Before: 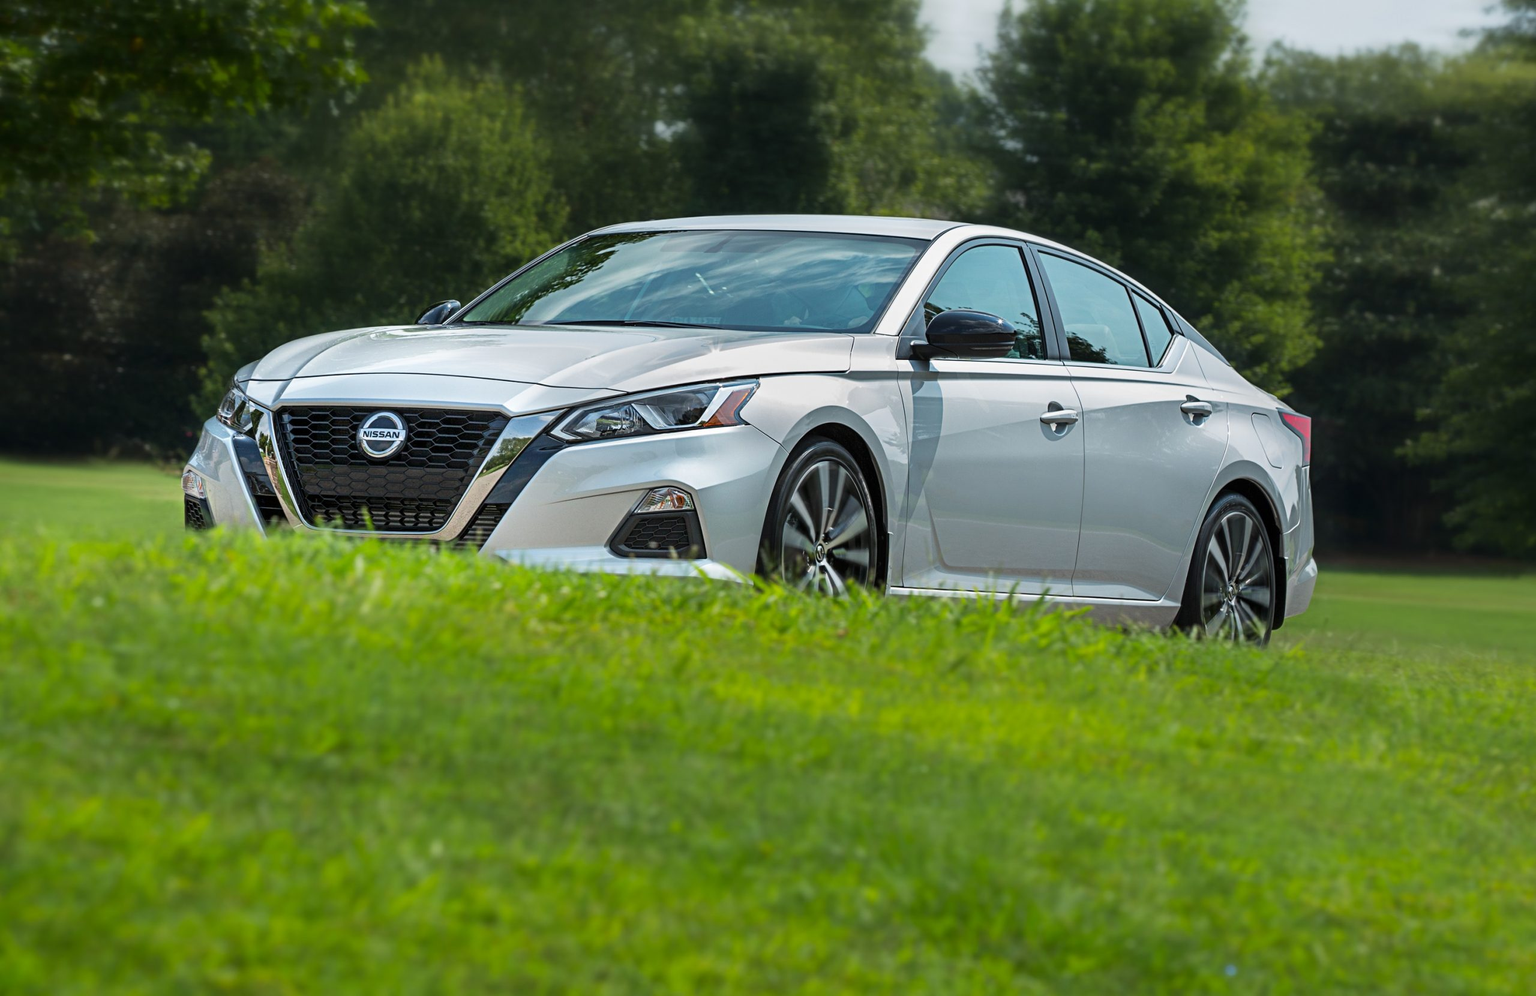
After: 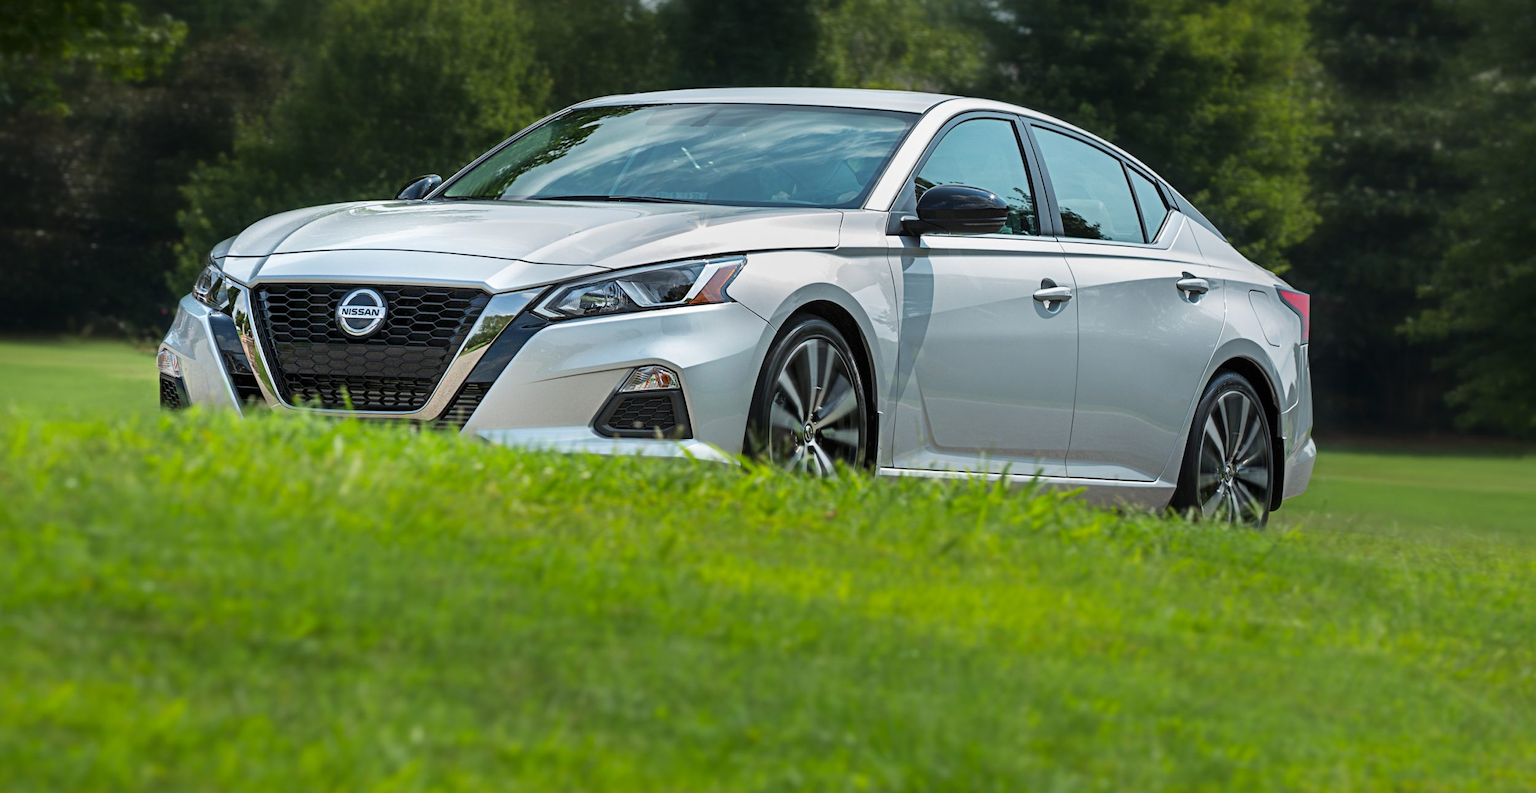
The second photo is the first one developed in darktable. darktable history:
crop and rotate: left 1.858%, top 12.979%, right 0.164%, bottom 8.998%
